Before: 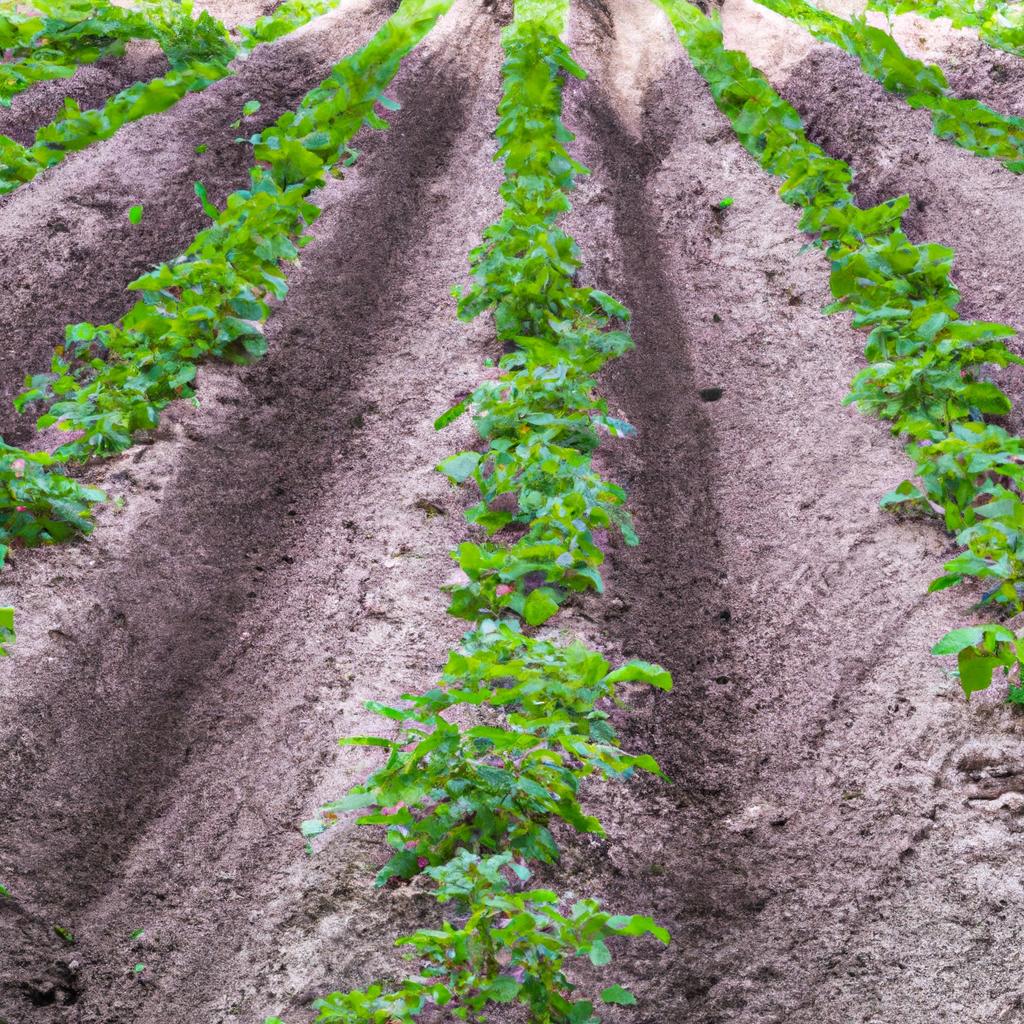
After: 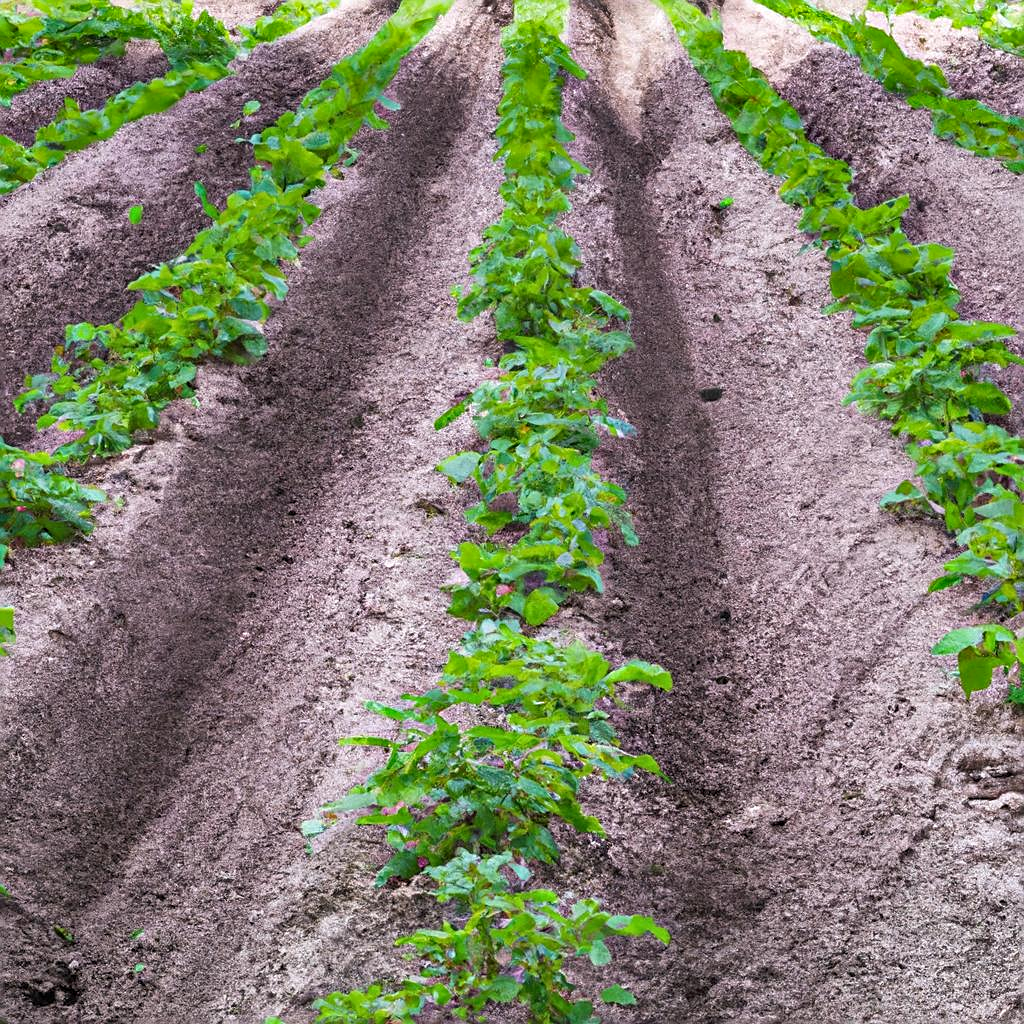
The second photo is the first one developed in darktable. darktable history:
sharpen: on, module defaults
shadows and highlights: soften with gaussian
levels: mode automatic, black 0.023%, white 99.97%, levels [0.062, 0.494, 0.925]
